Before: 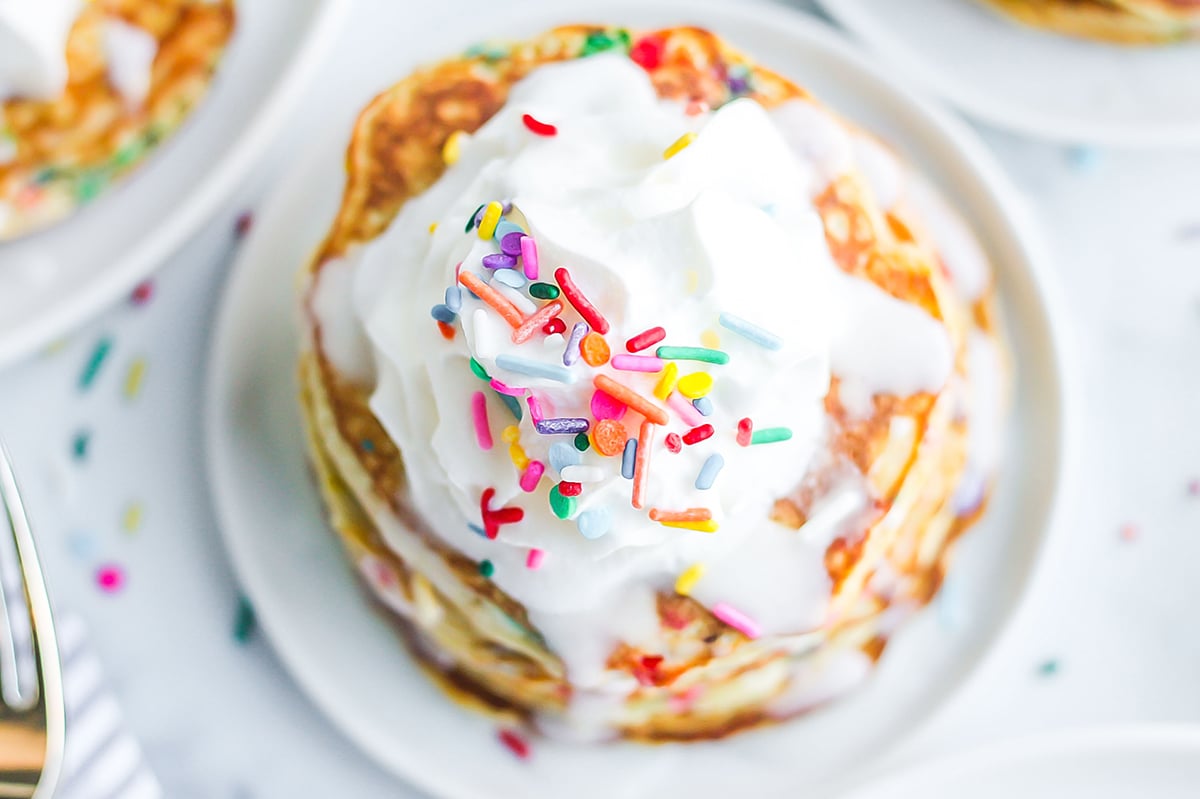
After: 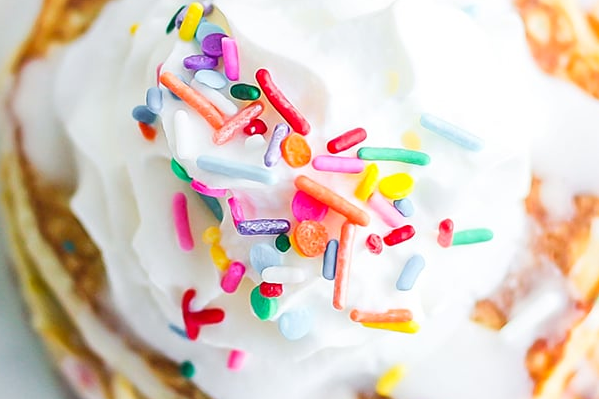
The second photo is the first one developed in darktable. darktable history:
contrast brightness saturation: contrast 0.08, saturation 0.02
crop: left 25%, top 25%, right 25%, bottom 25%
